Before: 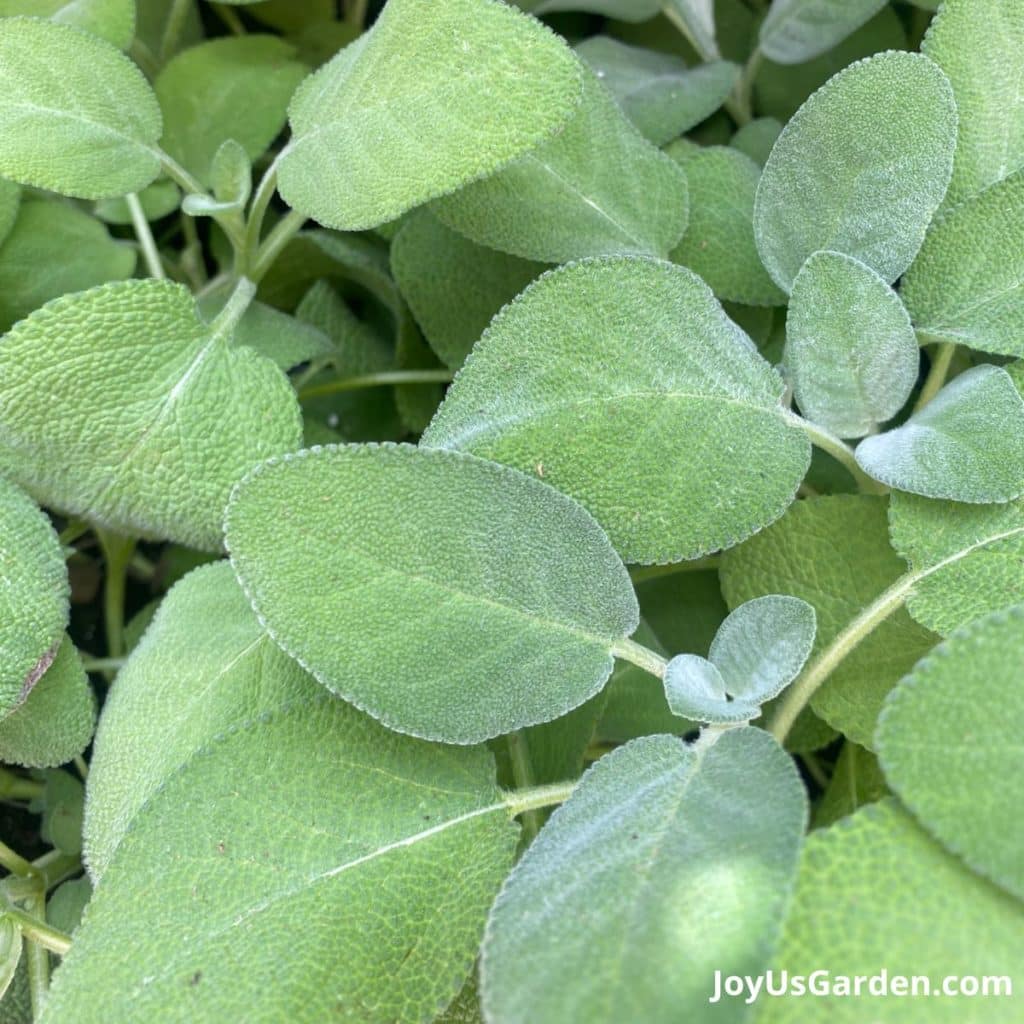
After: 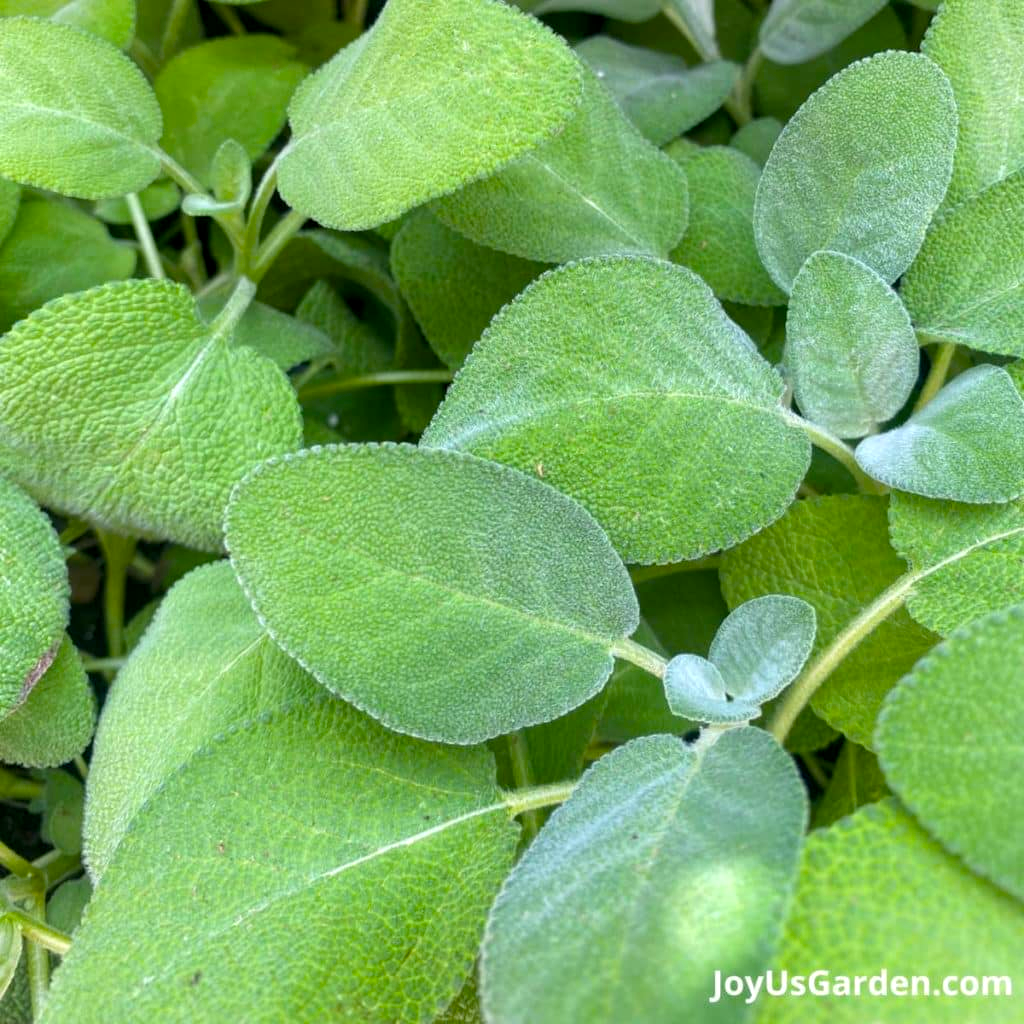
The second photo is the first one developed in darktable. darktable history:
color balance rgb: linear chroma grading › global chroma 10%, perceptual saturation grading › global saturation 30%, global vibrance 10%
local contrast: highlights 100%, shadows 100%, detail 120%, midtone range 0.2
